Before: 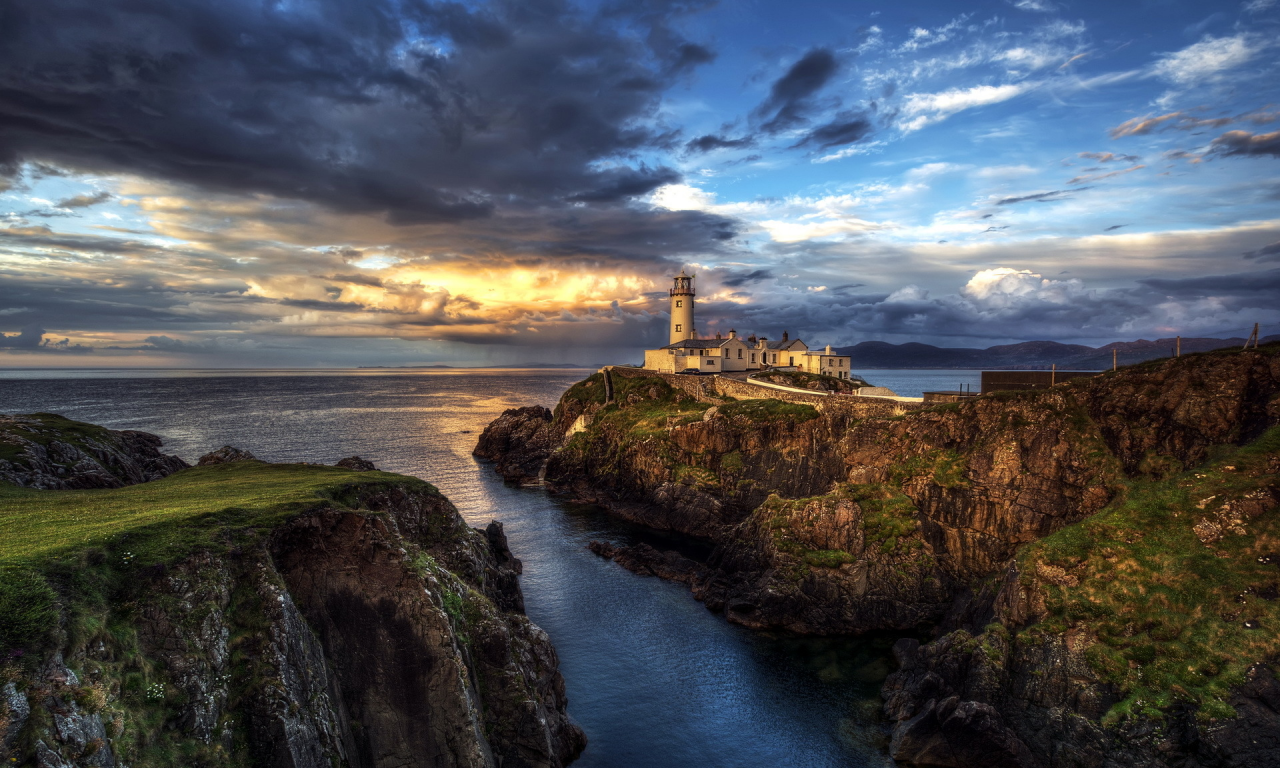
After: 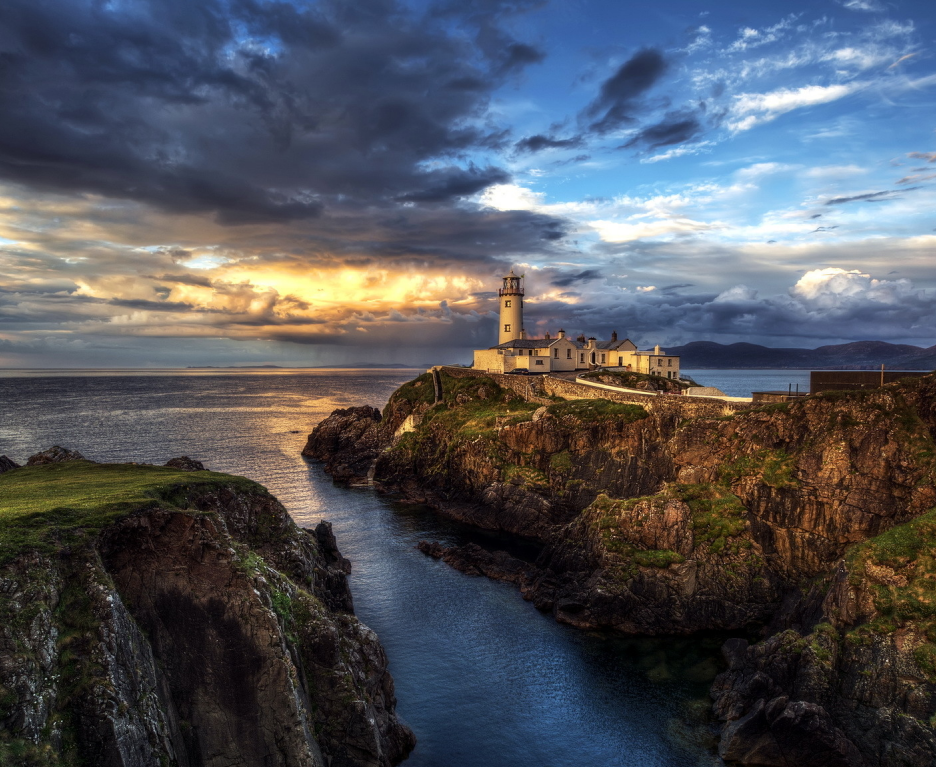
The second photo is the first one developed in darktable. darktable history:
crop: left 13.398%, right 13.45%
